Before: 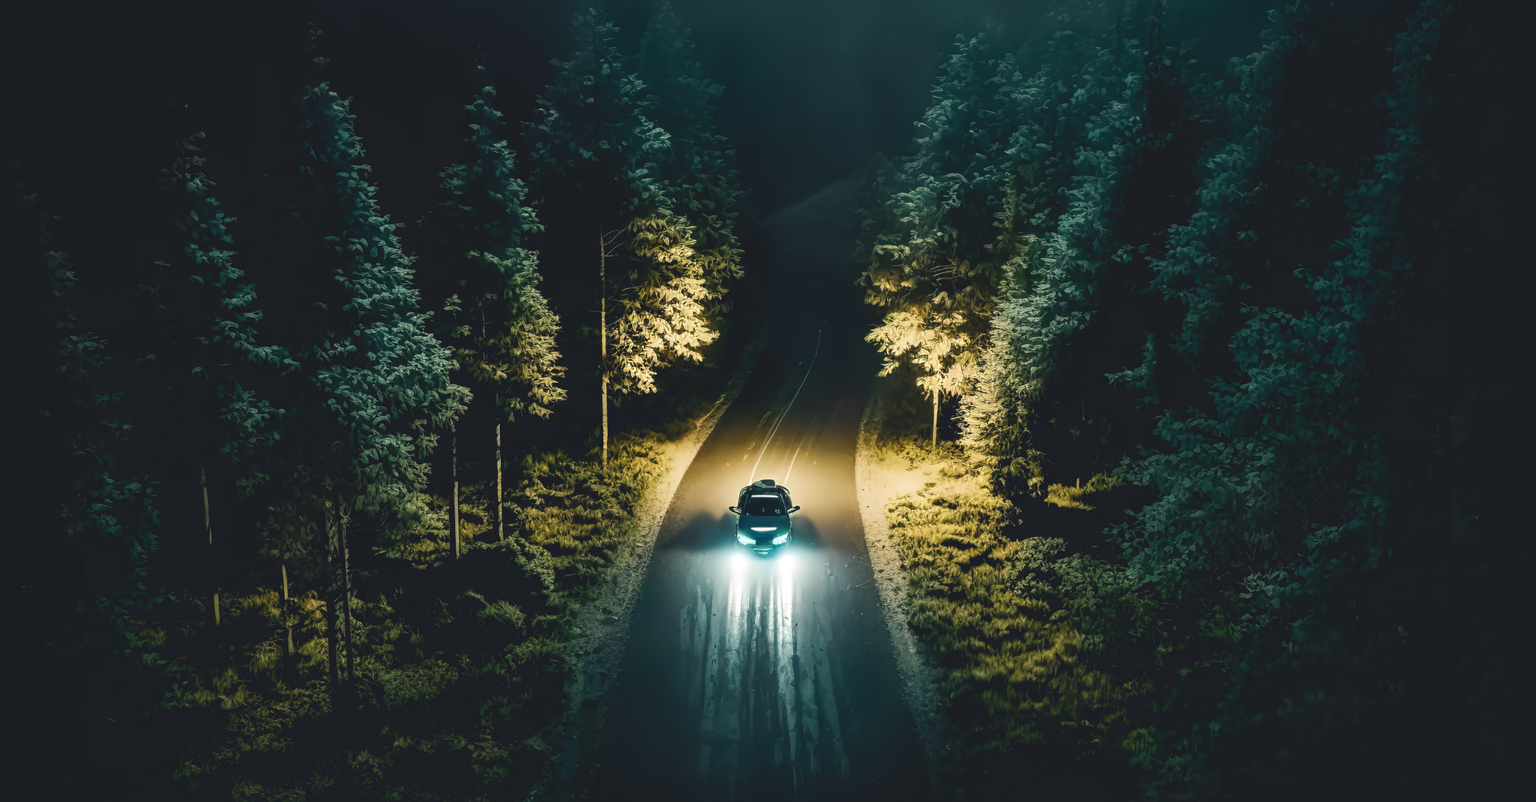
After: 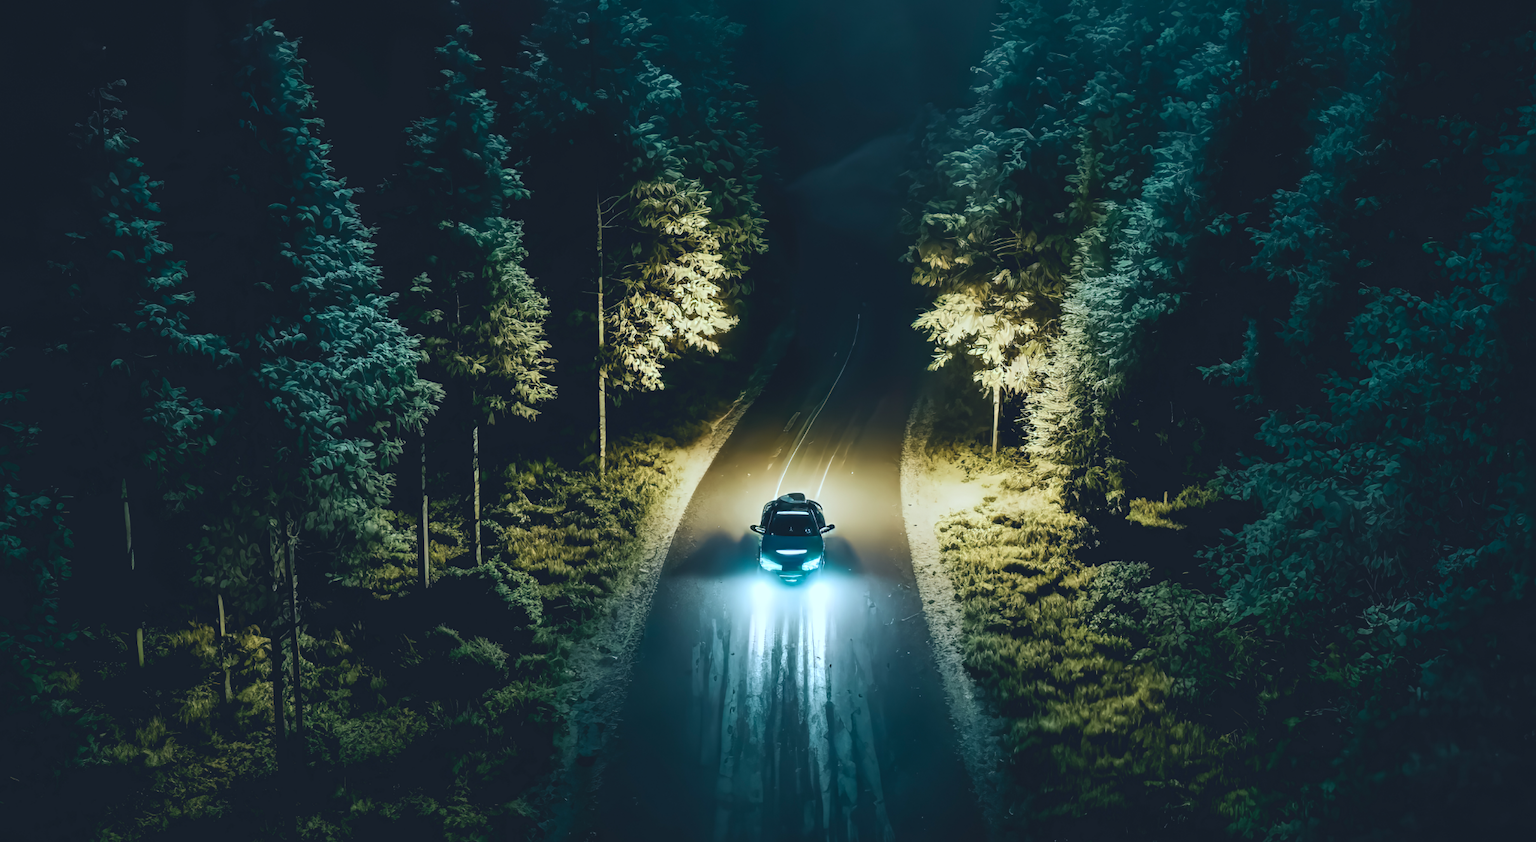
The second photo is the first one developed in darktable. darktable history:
crop: left 6.446%, top 8.188%, right 9.538%, bottom 3.548%
color calibration: illuminant as shot in camera, x 0.383, y 0.38, temperature 3949.15 K, gamut compression 1.66
